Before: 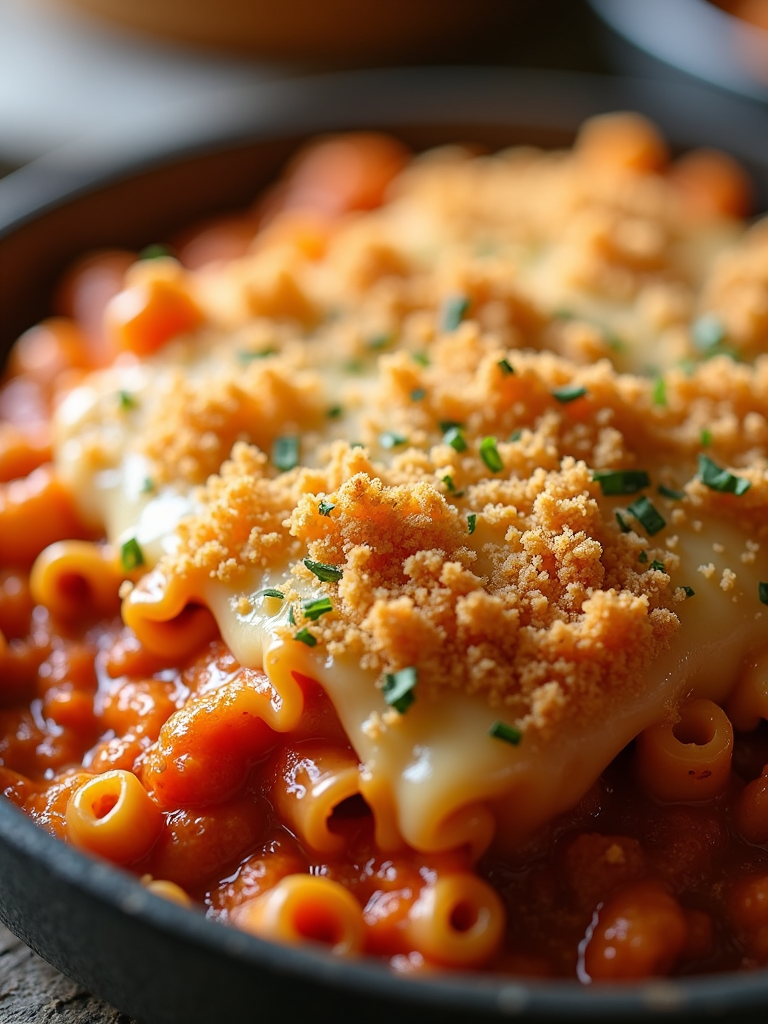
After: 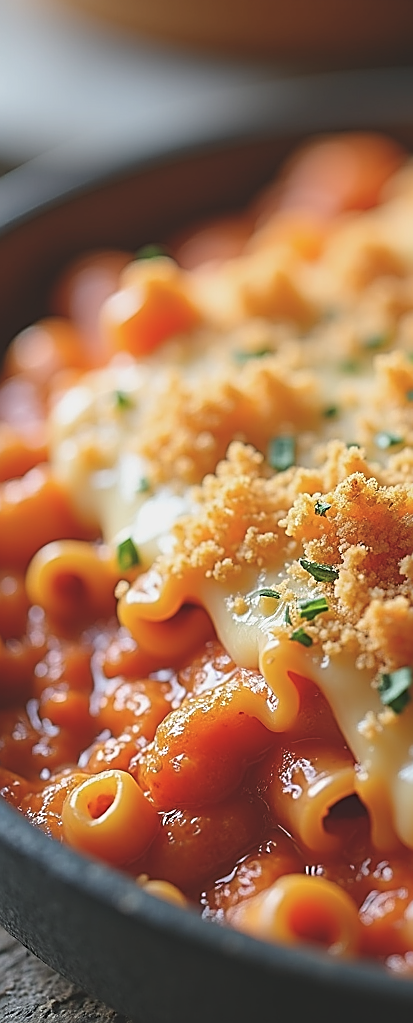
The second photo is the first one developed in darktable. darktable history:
sharpen: amount 1
color balance: lift [1.01, 1, 1, 1], gamma [1.097, 1, 1, 1], gain [0.85, 1, 1, 1]
crop: left 0.587%, right 45.588%, bottom 0.086%
